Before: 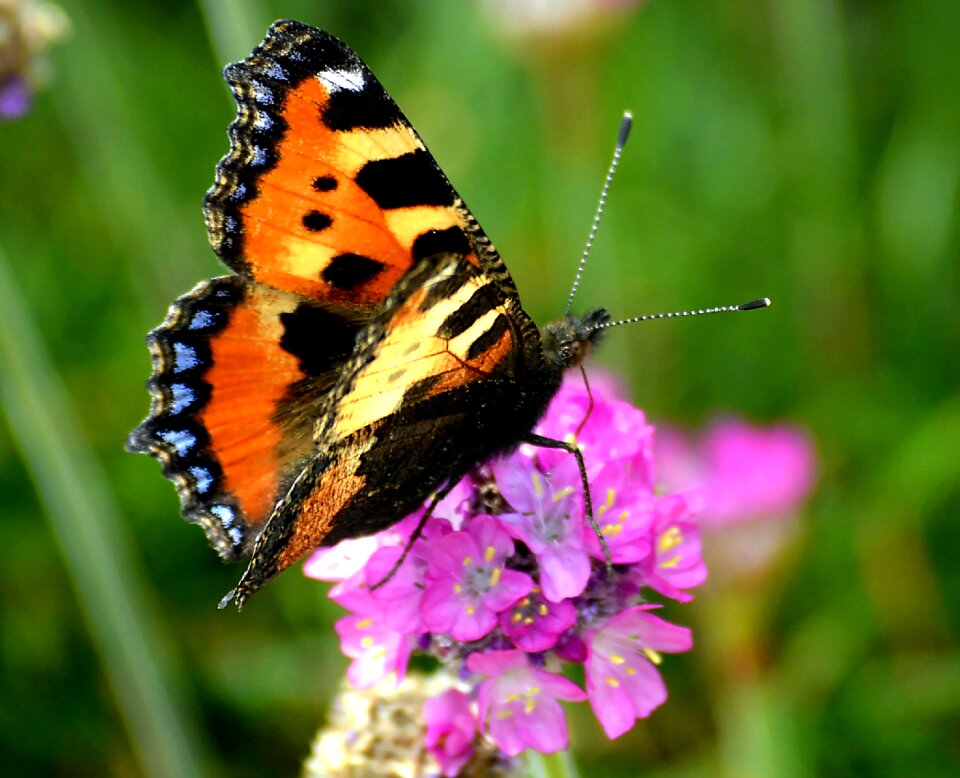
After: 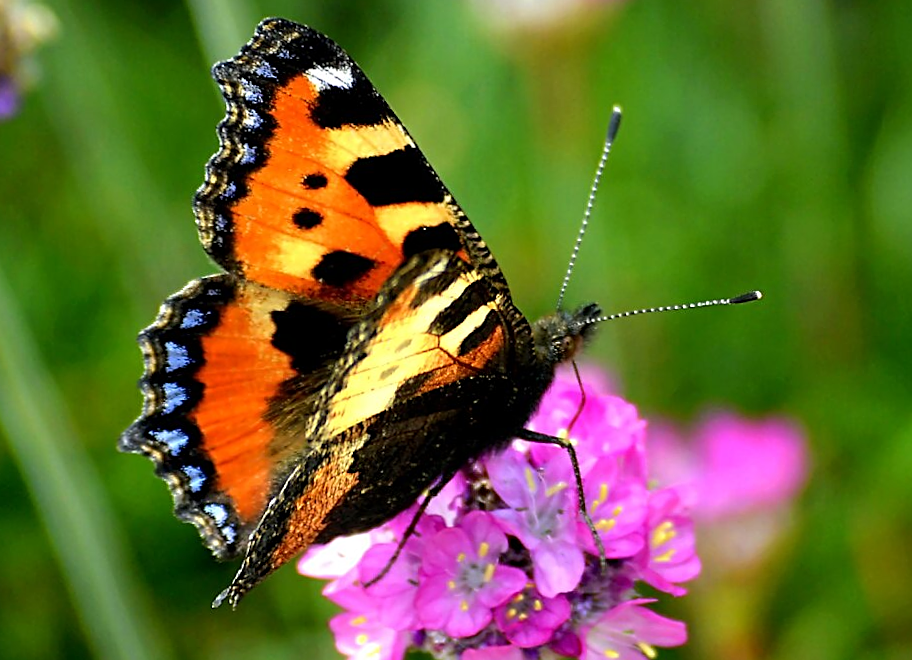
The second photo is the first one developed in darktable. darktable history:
crop and rotate: angle 0.594°, left 0.238%, right 3.531%, bottom 14.081%
sharpen: on, module defaults
